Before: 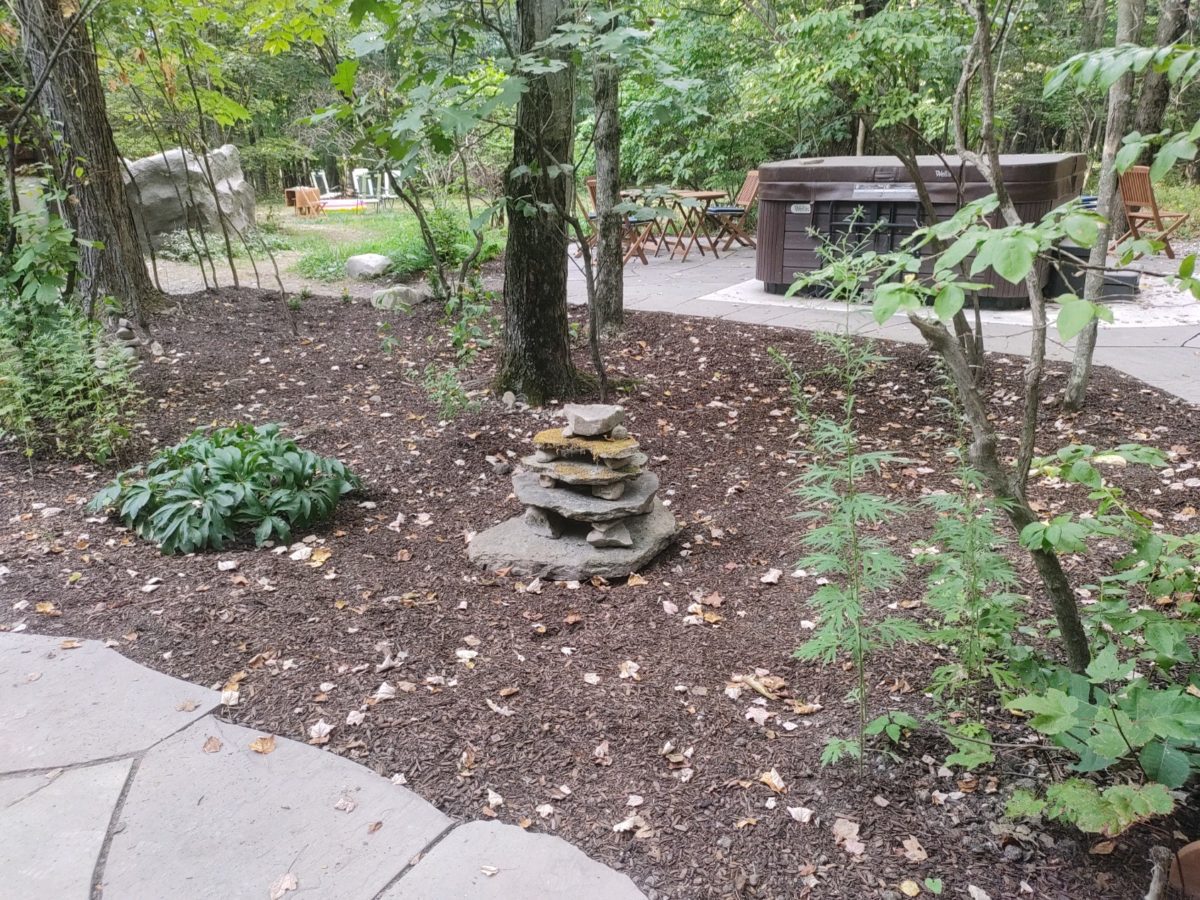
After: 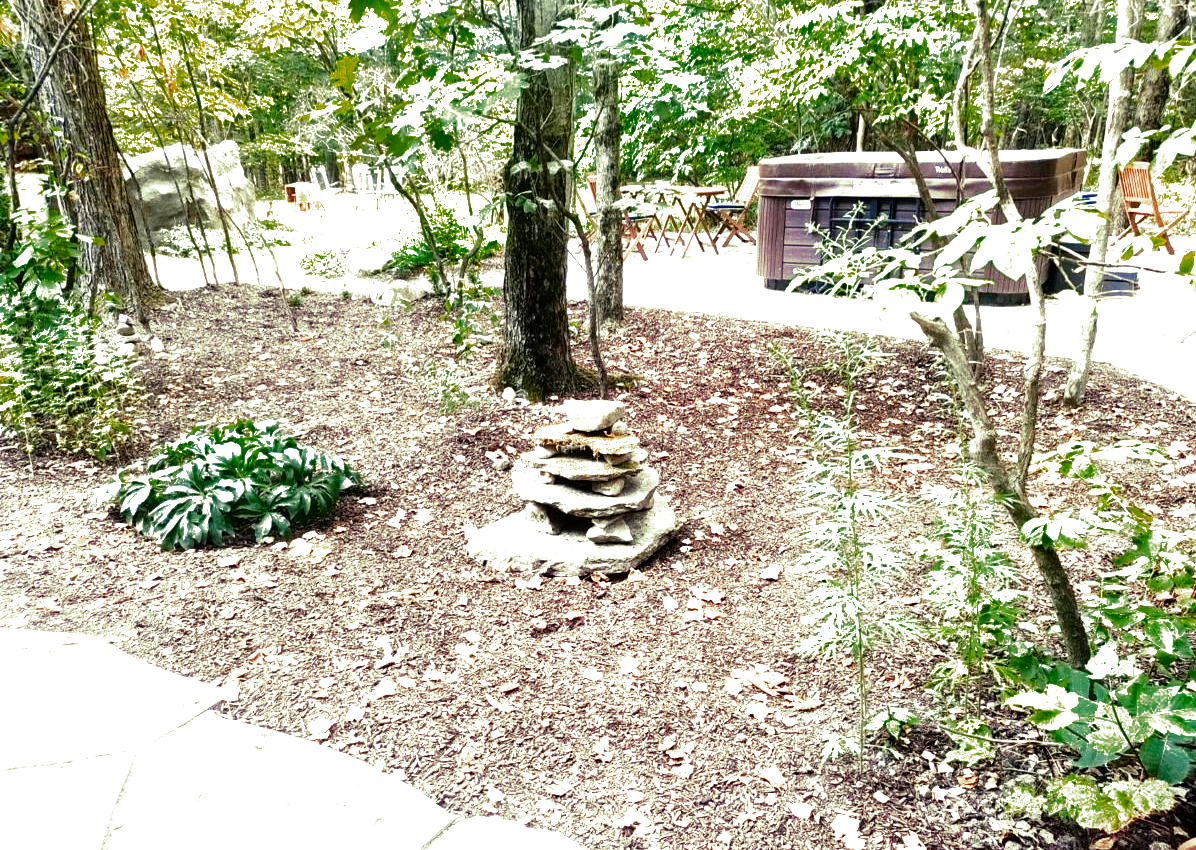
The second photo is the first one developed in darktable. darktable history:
exposure: exposure 1 EV, compensate highlight preservation false
crop: top 0.448%, right 0.264%, bottom 5.045%
filmic rgb: black relative exposure -8.2 EV, white relative exposure 2.2 EV, threshold 3 EV, hardness 7.11, latitude 85.74%, contrast 1.696, highlights saturation mix -4%, shadows ↔ highlights balance -2.69%, preserve chrominance no, color science v5 (2021), contrast in shadows safe, contrast in highlights safe, enable highlight reconstruction true
color zones: curves: ch0 [(0, 0.553) (0.123, 0.58) (0.23, 0.419) (0.468, 0.155) (0.605, 0.132) (0.723, 0.063) (0.833, 0.172) (0.921, 0.468)]; ch1 [(0.025, 0.645) (0.229, 0.584) (0.326, 0.551) (0.537, 0.446) (0.599, 0.911) (0.708, 1) (0.805, 0.944)]; ch2 [(0.086, 0.468) (0.254, 0.464) (0.638, 0.564) (0.702, 0.592) (0.768, 0.564)]
split-toning: shadows › hue 290.82°, shadows › saturation 0.34, highlights › saturation 0.38, balance 0, compress 50%
